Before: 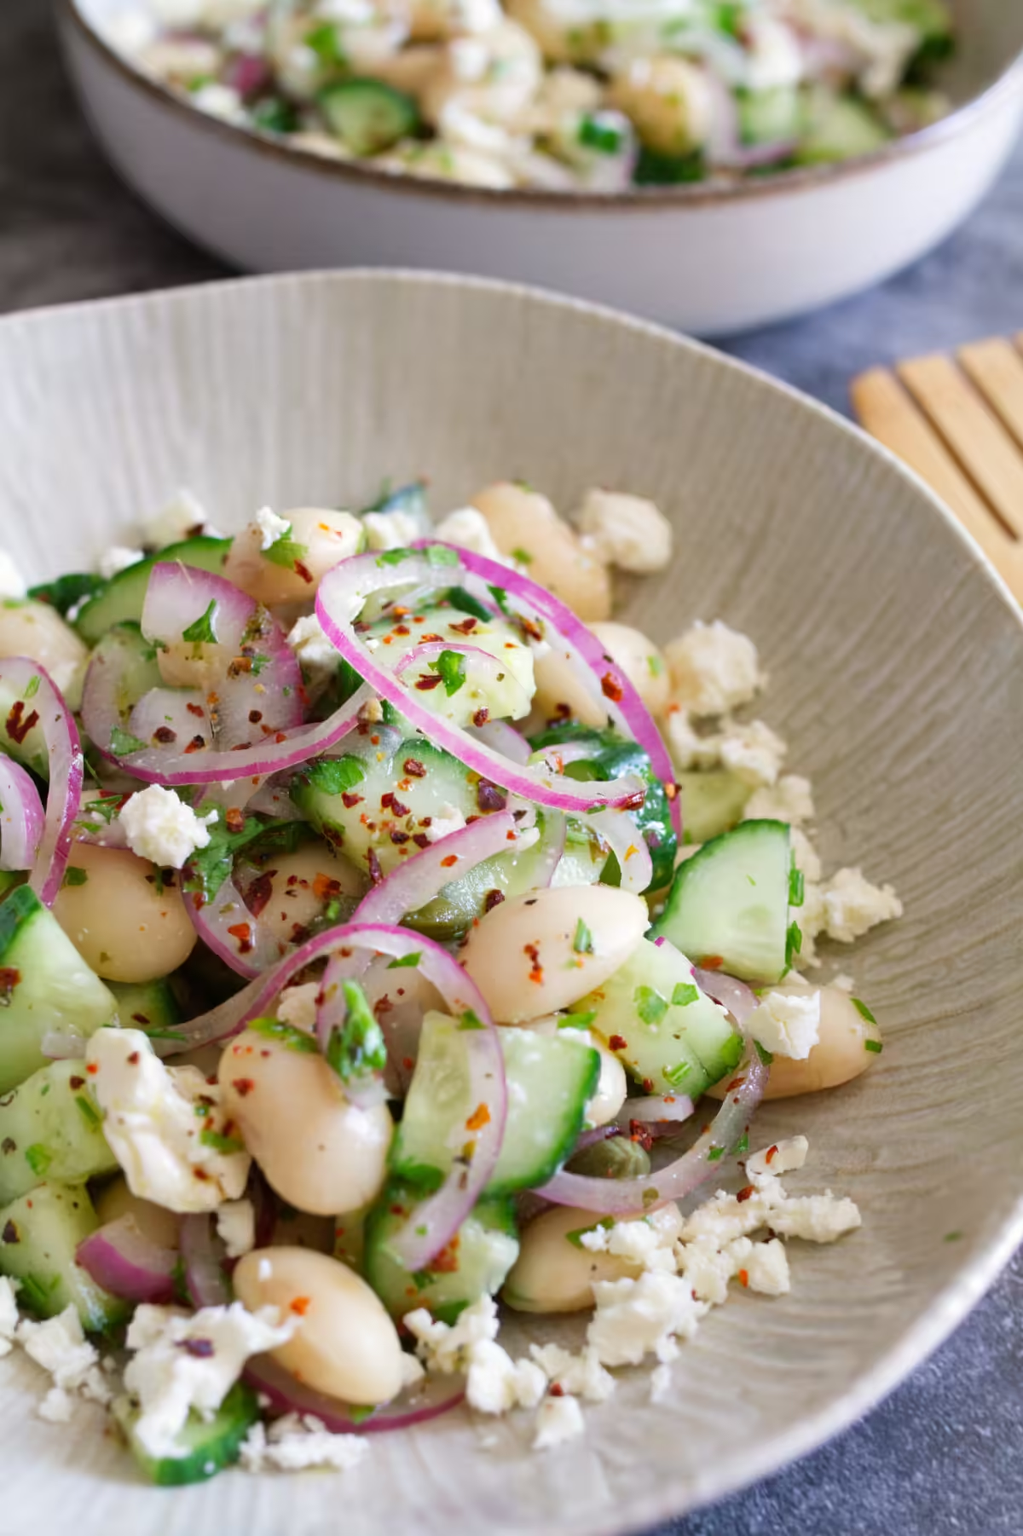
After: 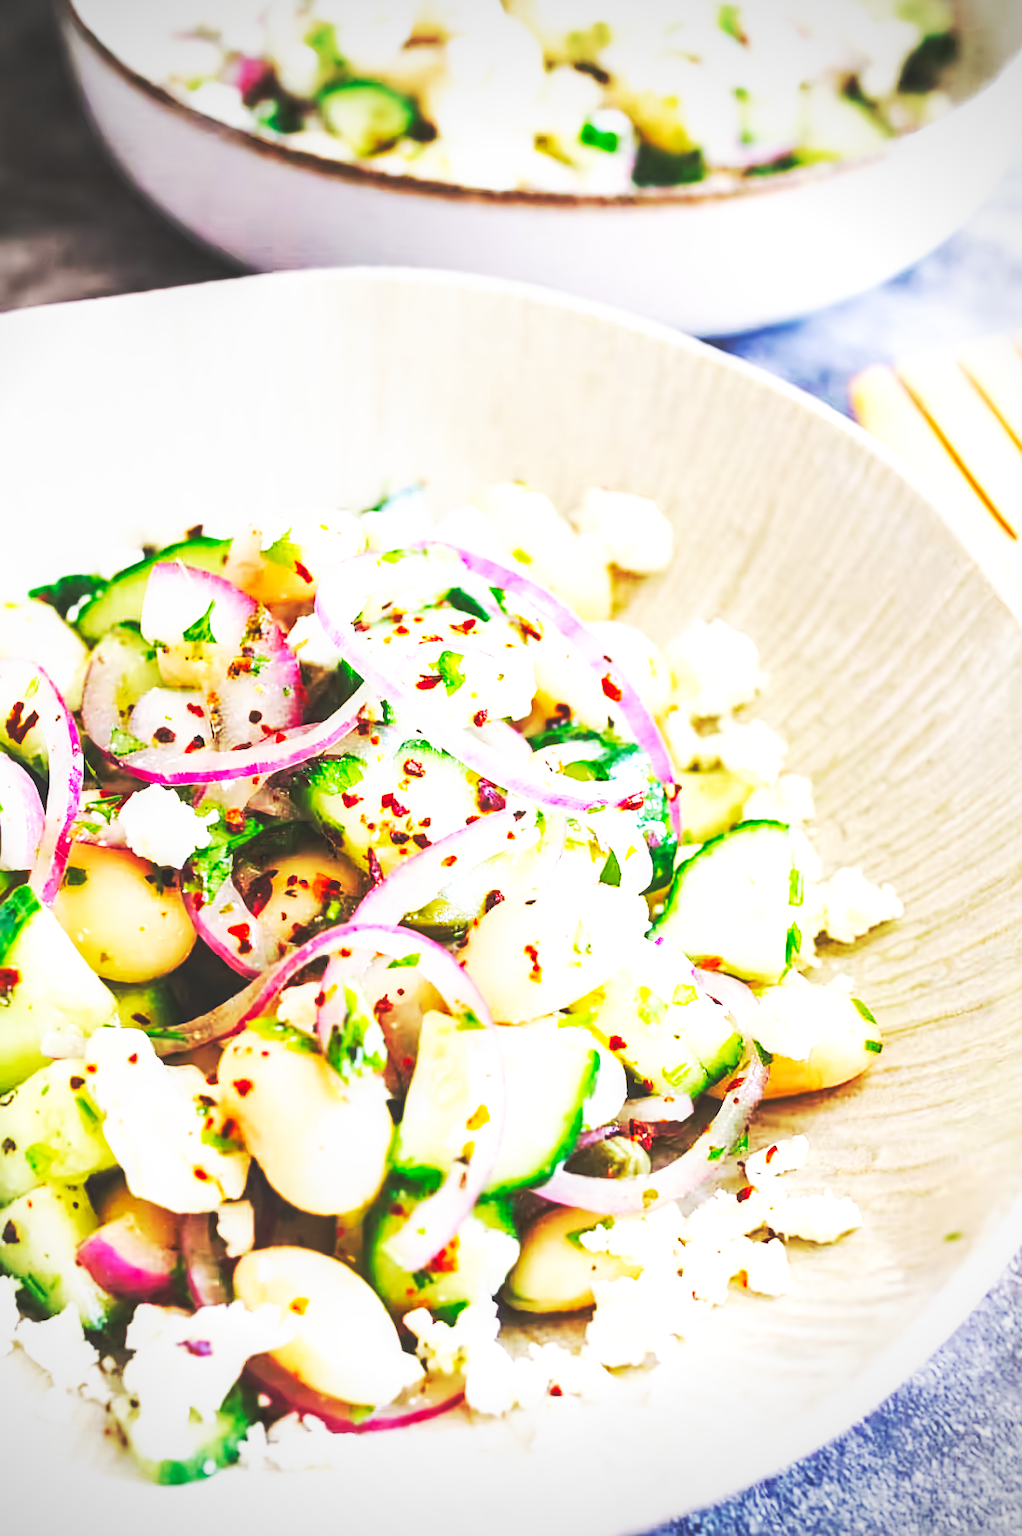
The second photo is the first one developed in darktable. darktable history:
color balance rgb: shadows lift › luminance -9.104%, perceptual saturation grading › global saturation 0.089%, perceptual brilliance grading › global brilliance 29.269%, global vibrance 16.51%, saturation formula JzAzBz (2021)
sharpen: on, module defaults
local contrast: detail 118%
vignetting: fall-off radius 61.16%, brightness -0.613, saturation -0.68
base curve: curves: ch0 [(0, 0.015) (0.085, 0.116) (0.134, 0.298) (0.19, 0.545) (0.296, 0.764) (0.599, 0.982) (1, 1)], preserve colors none
